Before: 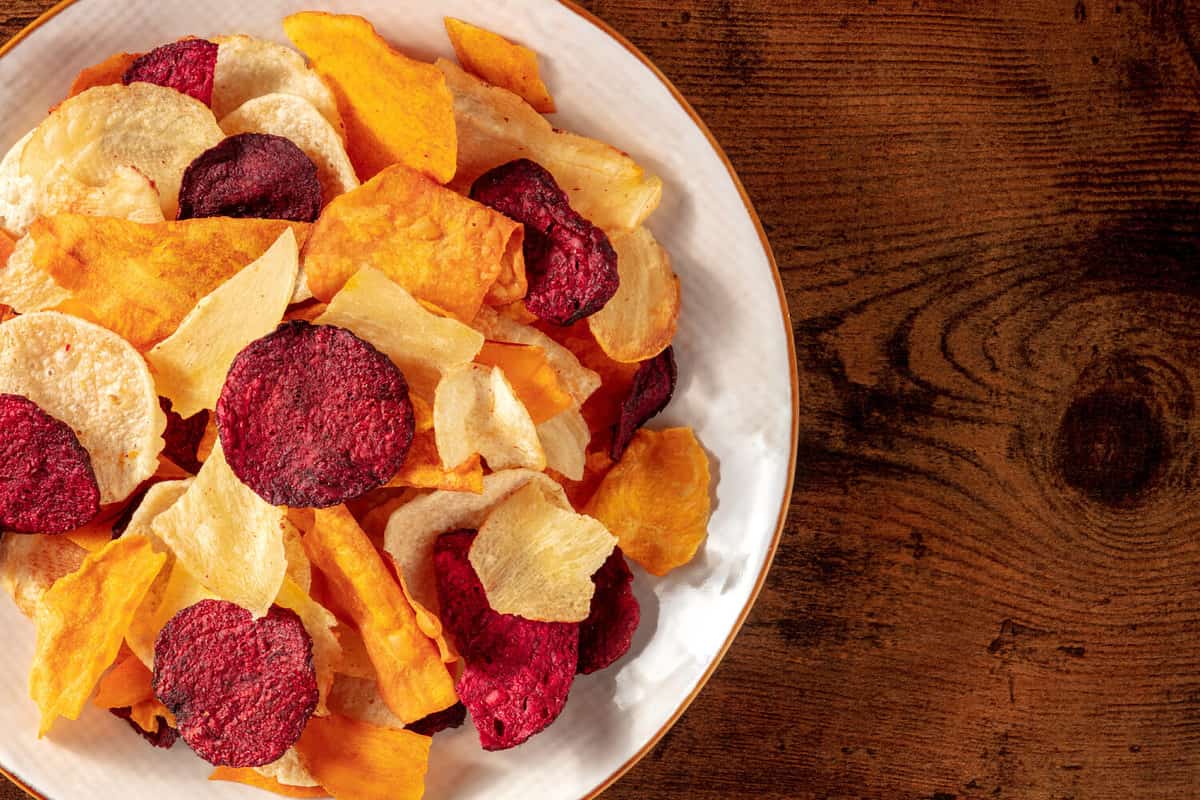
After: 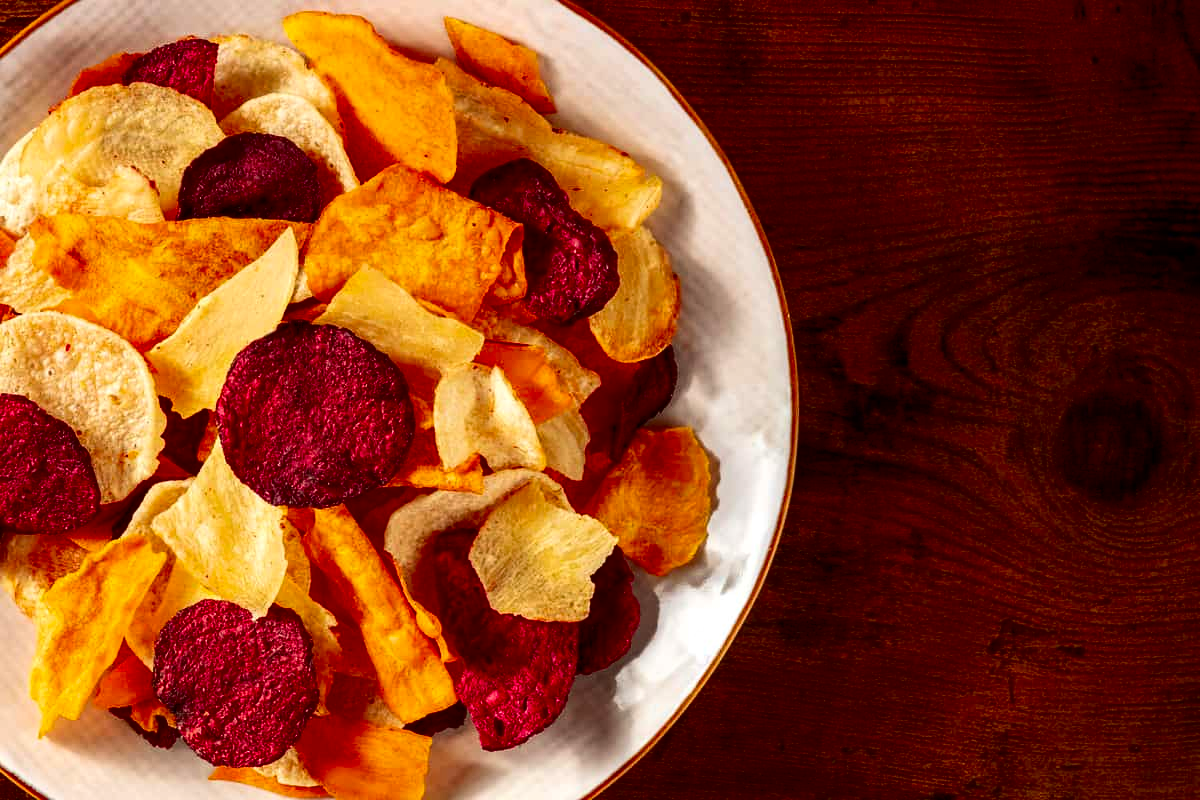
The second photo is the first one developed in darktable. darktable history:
contrast equalizer: octaves 7, y [[0.5, 0.502, 0.506, 0.511, 0.52, 0.537], [0.5 ×6], [0.505, 0.509, 0.518, 0.534, 0.553, 0.561], [0 ×6], [0 ×6]]
contrast brightness saturation: contrast 0.19, brightness -0.24, saturation 0.11
color contrast: green-magenta contrast 1.2, blue-yellow contrast 1.2
